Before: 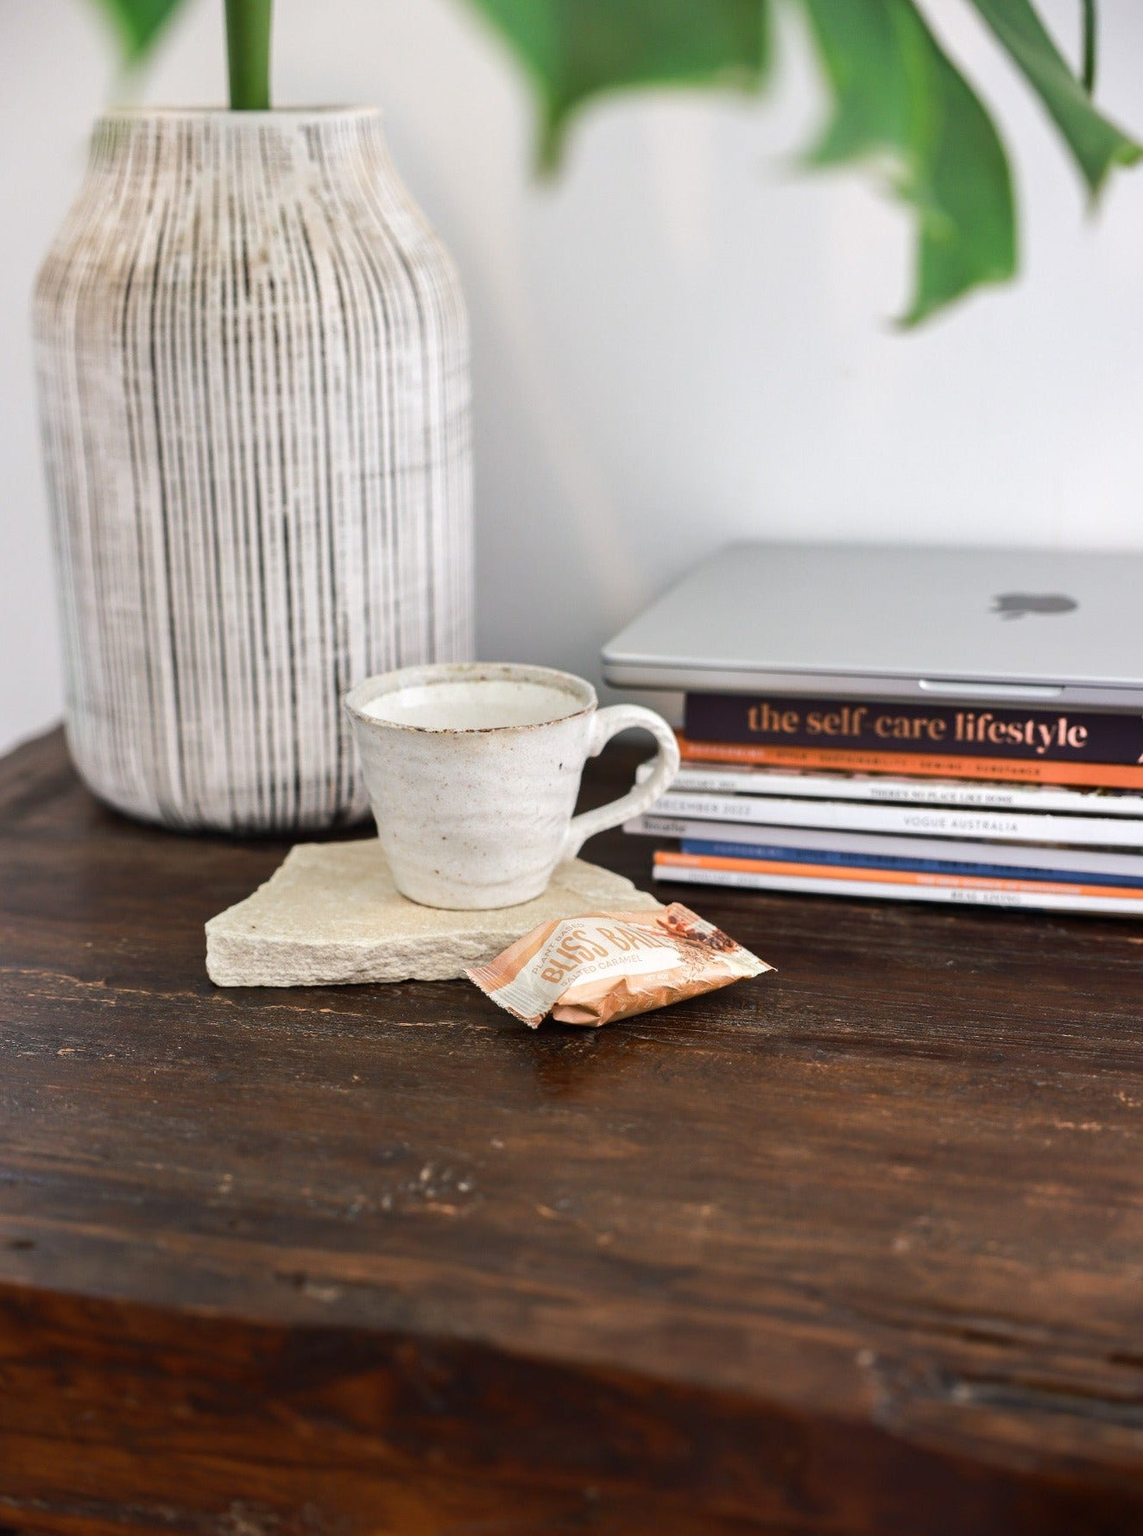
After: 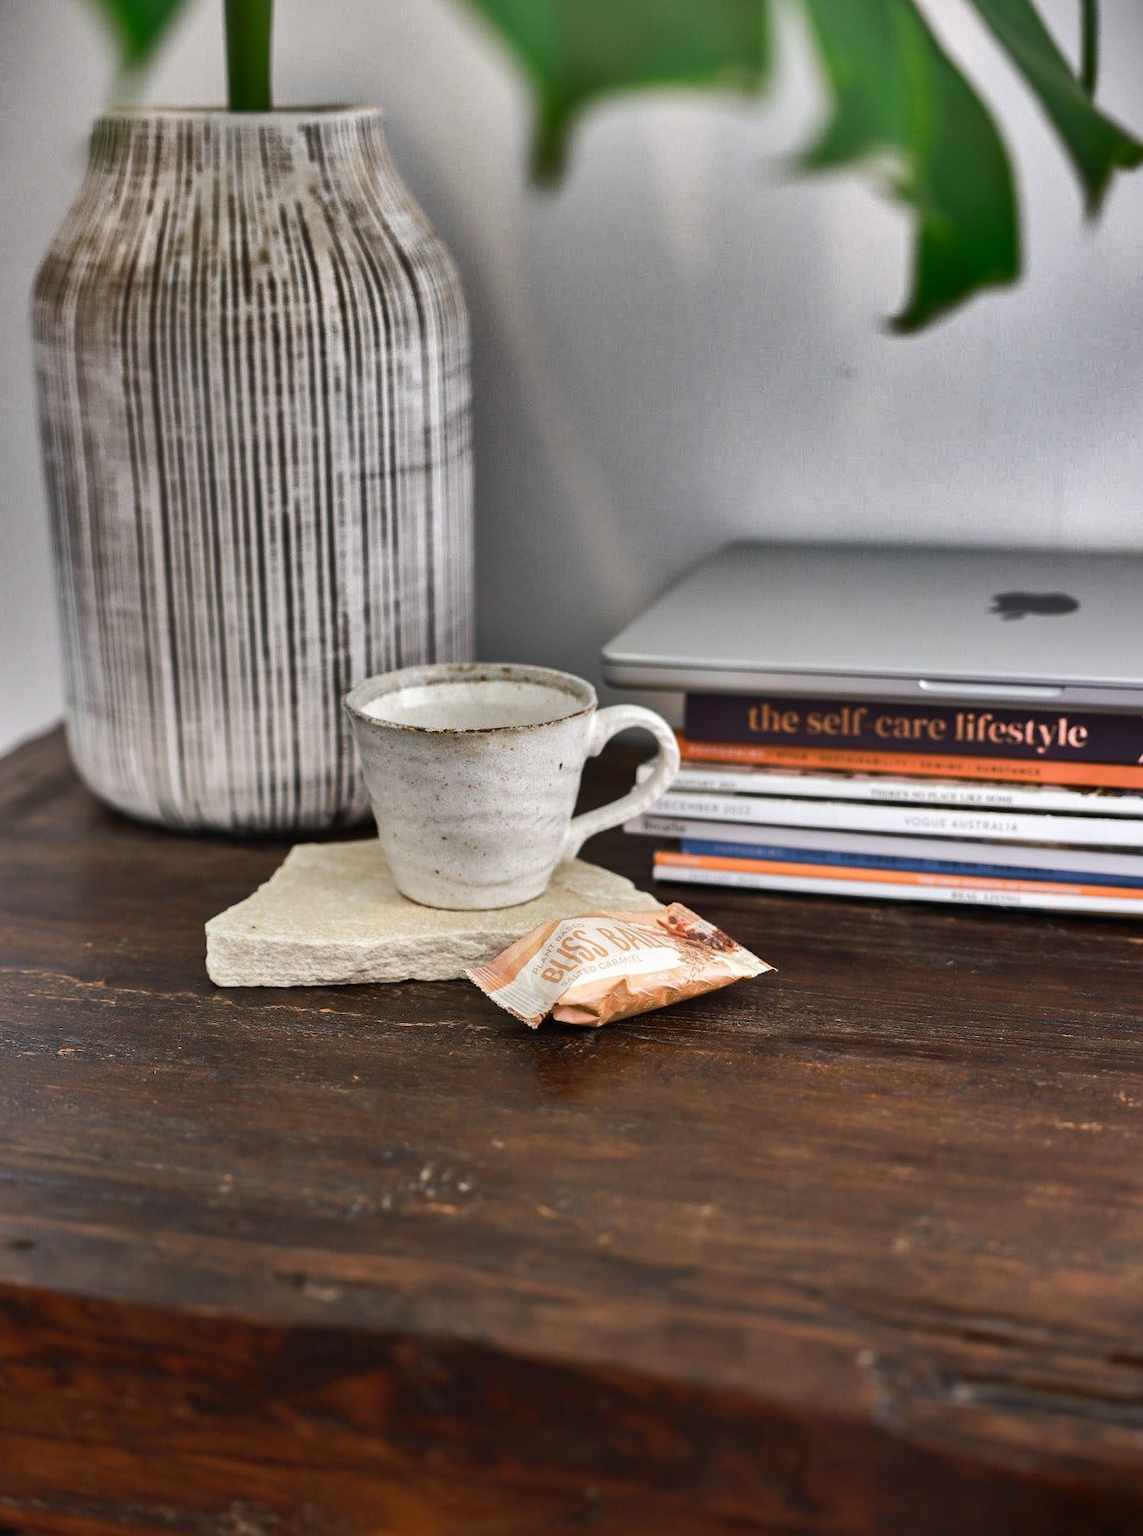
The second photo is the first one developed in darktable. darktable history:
shadows and highlights: shadows 18.3, highlights -84.57, soften with gaussian
